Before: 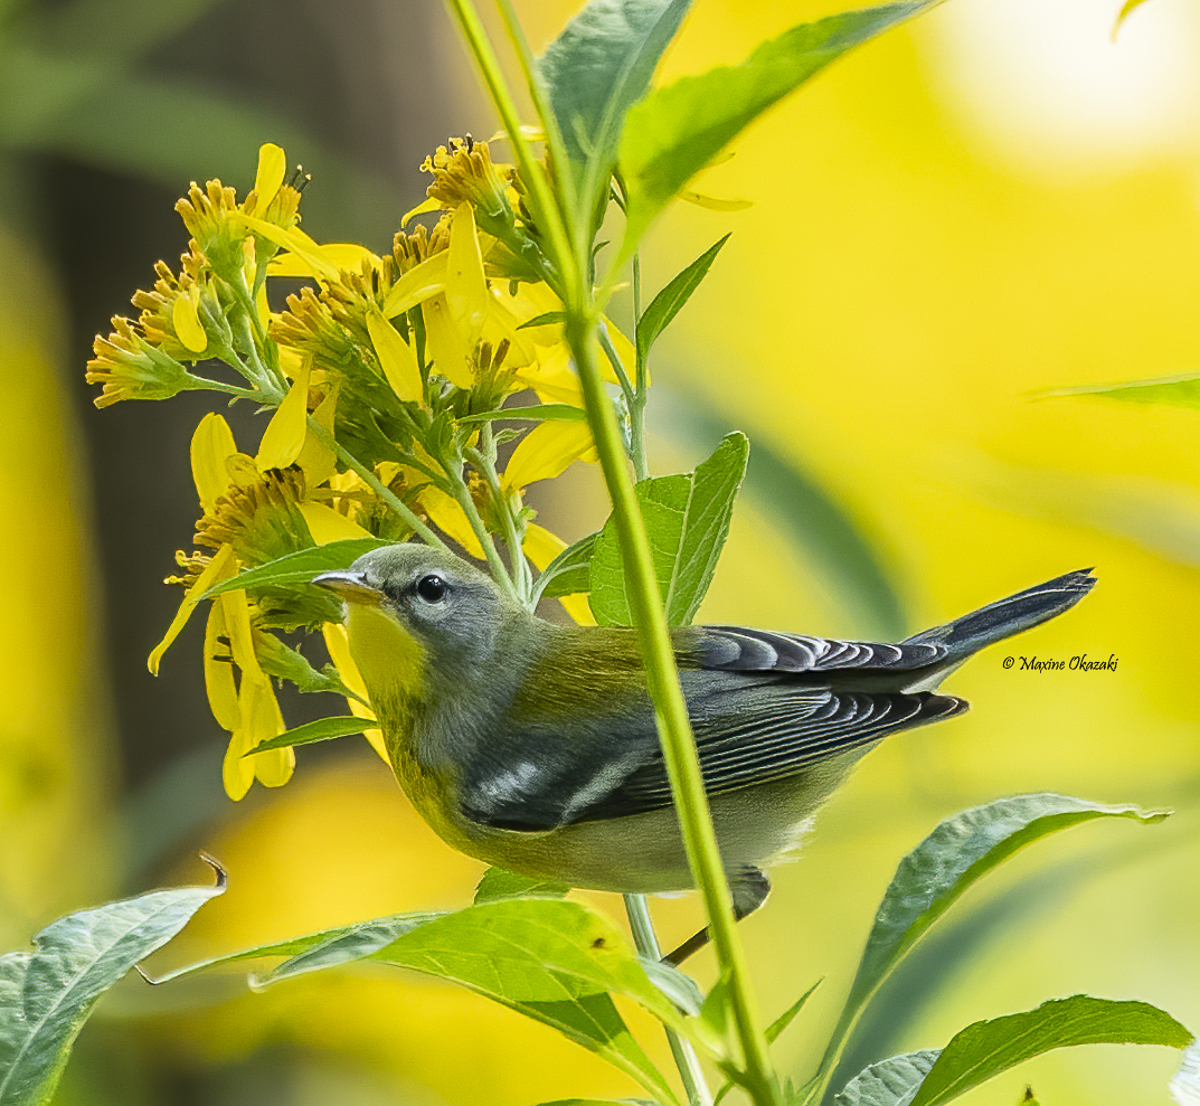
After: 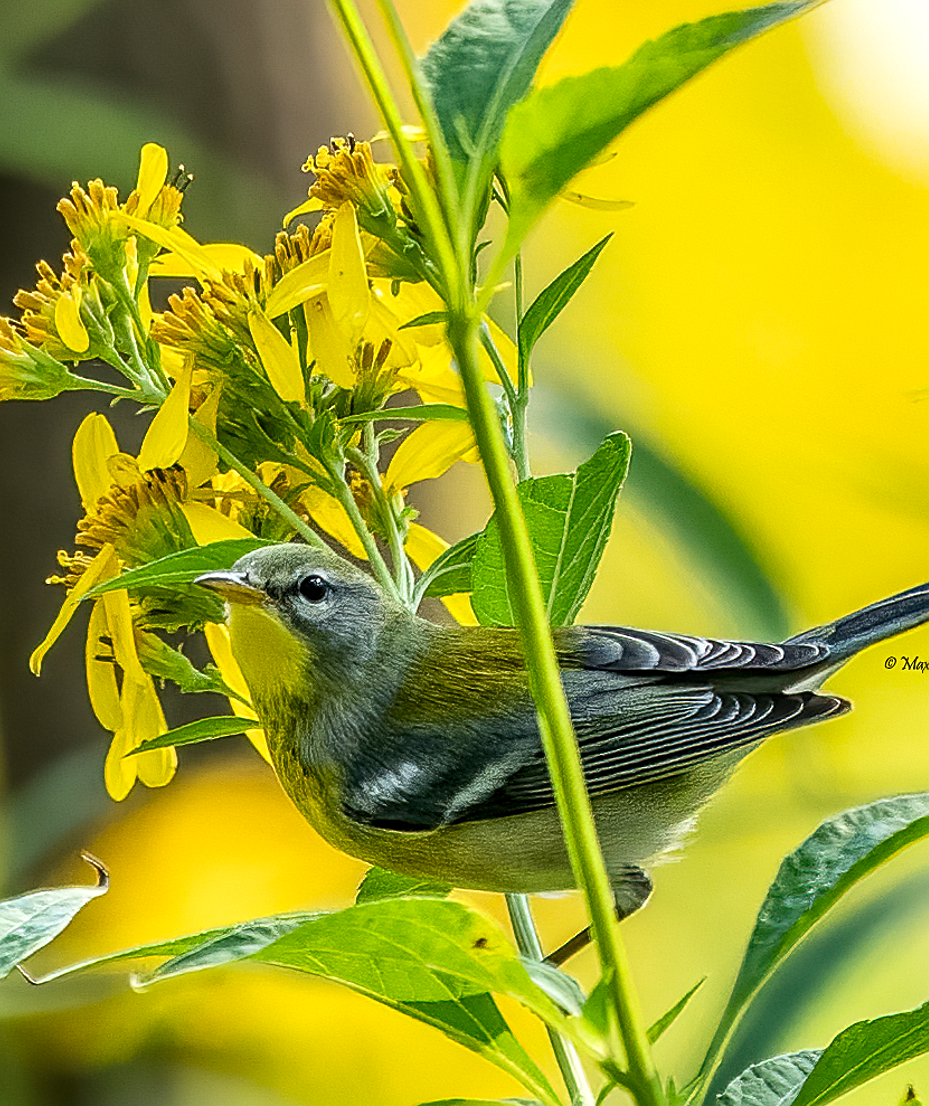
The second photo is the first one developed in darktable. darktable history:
local contrast: highlights 61%, detail 143%, midtone range 0.428
crop: left 9.88%, right 12.664%
sharpen: on, module defaults
rgb levels: preserve colors max RGB
